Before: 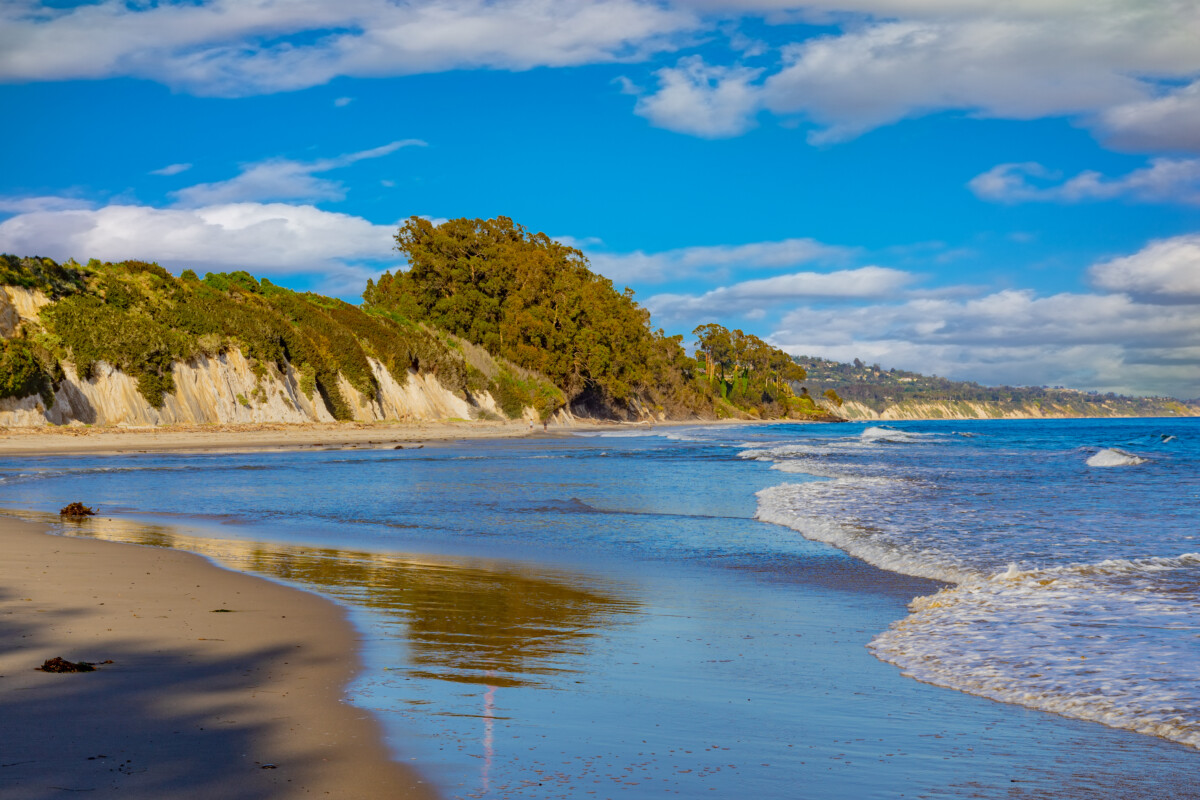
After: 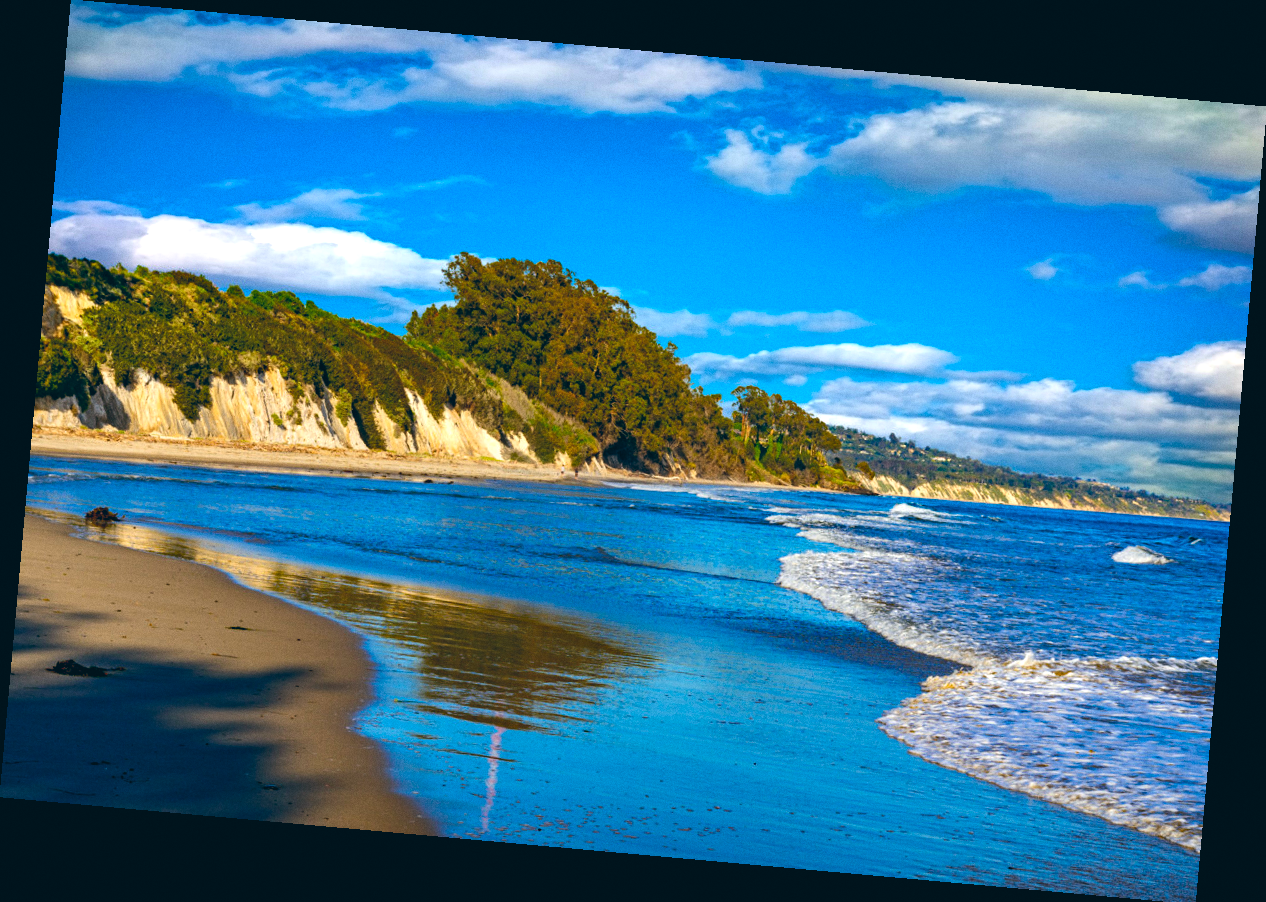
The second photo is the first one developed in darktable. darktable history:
grain: coarseness 0.09 ISO, strength 16.61%
color balance: lift [1.016, 0.983, 1, 1.017], gamma [0.958, 1, 1, 1], gain [0.981, 1.007, 0.993, 1.002], input saturation 118.26%, contrast 13.43%, contrast fulcrum 21.62%, output saturation 82.76%
crop: bottom 0.071%
rotate and perspective: rotation 5.12°, automatic cropping off
color balance rgb: shadows lift › luminance -20%, power › hue 72.24°, highlights gain › luminance 15%, global offset › hue 171.6°, perceptual saturation grading › highlights -15%, perceptual saturation grading › shadows 25%, global vibrance 35%, contrast 10%
haze removal: strength 0.29, distance 0.25, compatibility mode true, adaptive false
